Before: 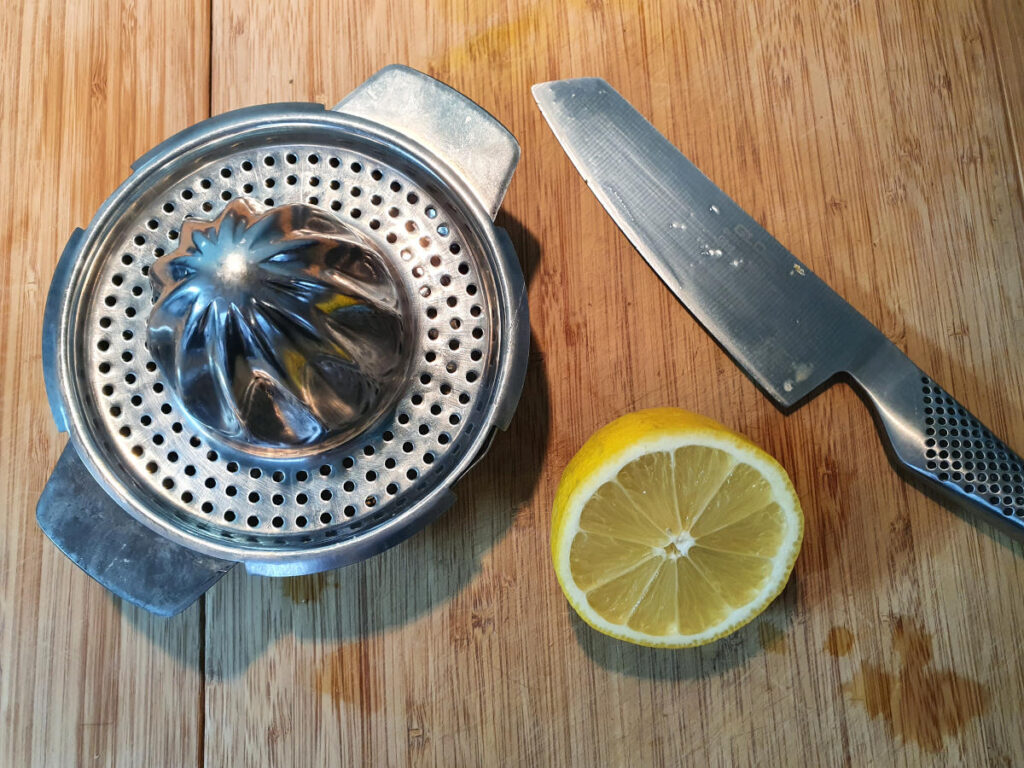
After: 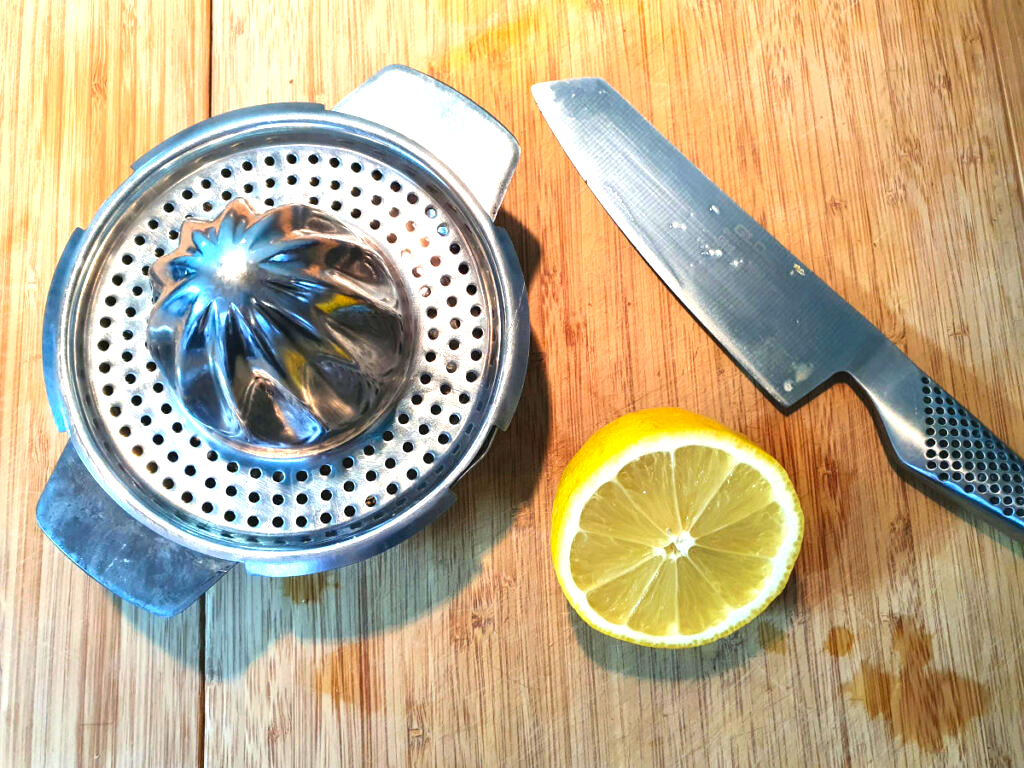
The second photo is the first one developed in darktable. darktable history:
exposure: black level correction 0, exposure 0.95 EV, compensate highlight preservation false
contrast brightness saturation: contrast 0.037, saturation 0.157
color zones: curves: ch0 [(0.035, 0.242) (0.25, 0.5) (0.384, 0.214) (0.488, 0.255) (0.75, 0.5)]; ch1 [(0.063, 0.379) (0.25, 0.5) (0.354, 0.201) (0.489, 0.085) (0.729, 0.271)]; ch2 [(0.25, 0.5) (0.38, 0.517) (0.442, 0.51) (0.735, 0.456)], mix -130.2%
